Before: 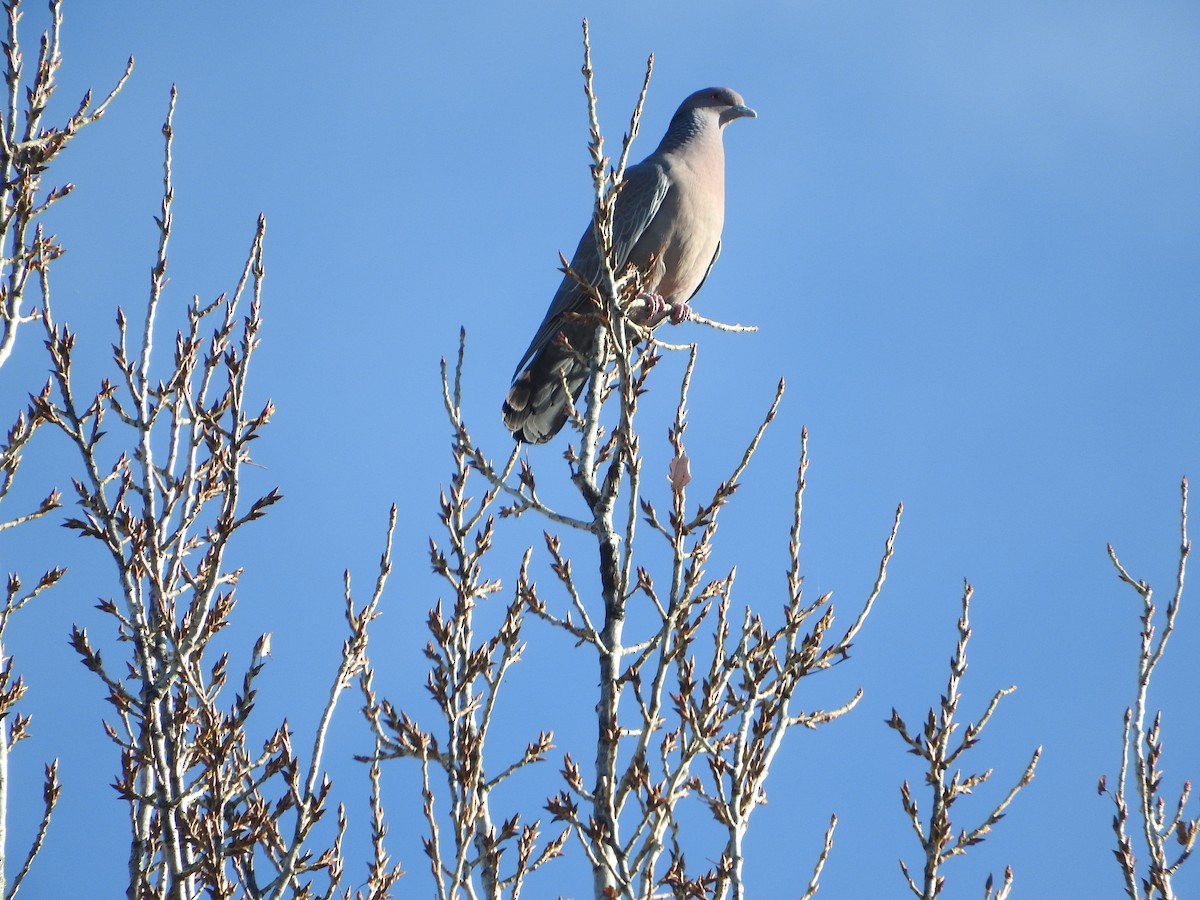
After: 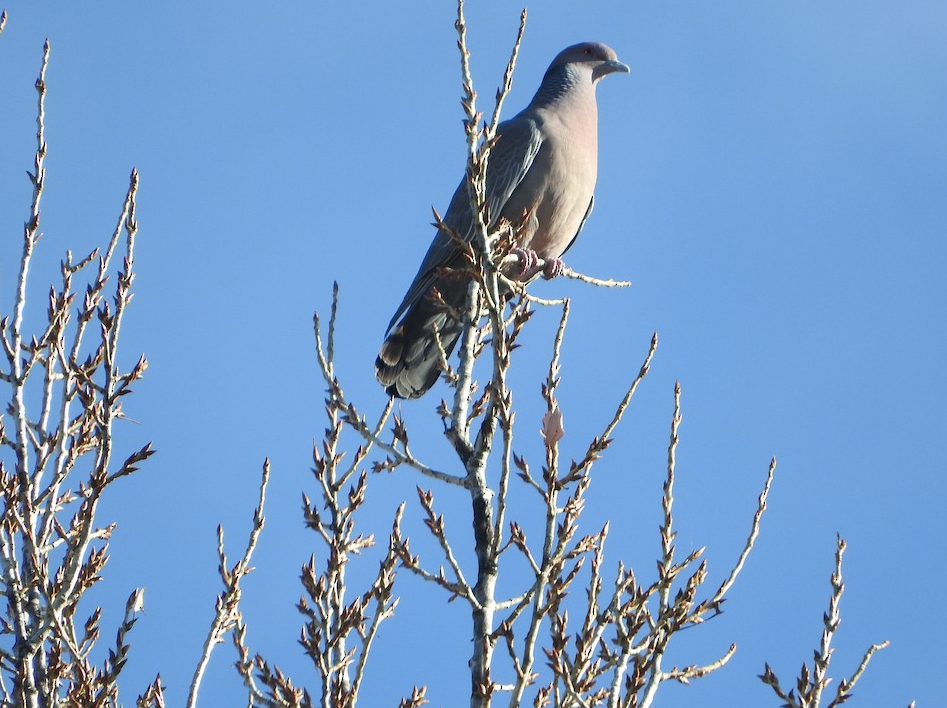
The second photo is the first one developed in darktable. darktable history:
crop and rotate: left 10.608%, top 5.035%, right 10.46%, bottom 16.282%
